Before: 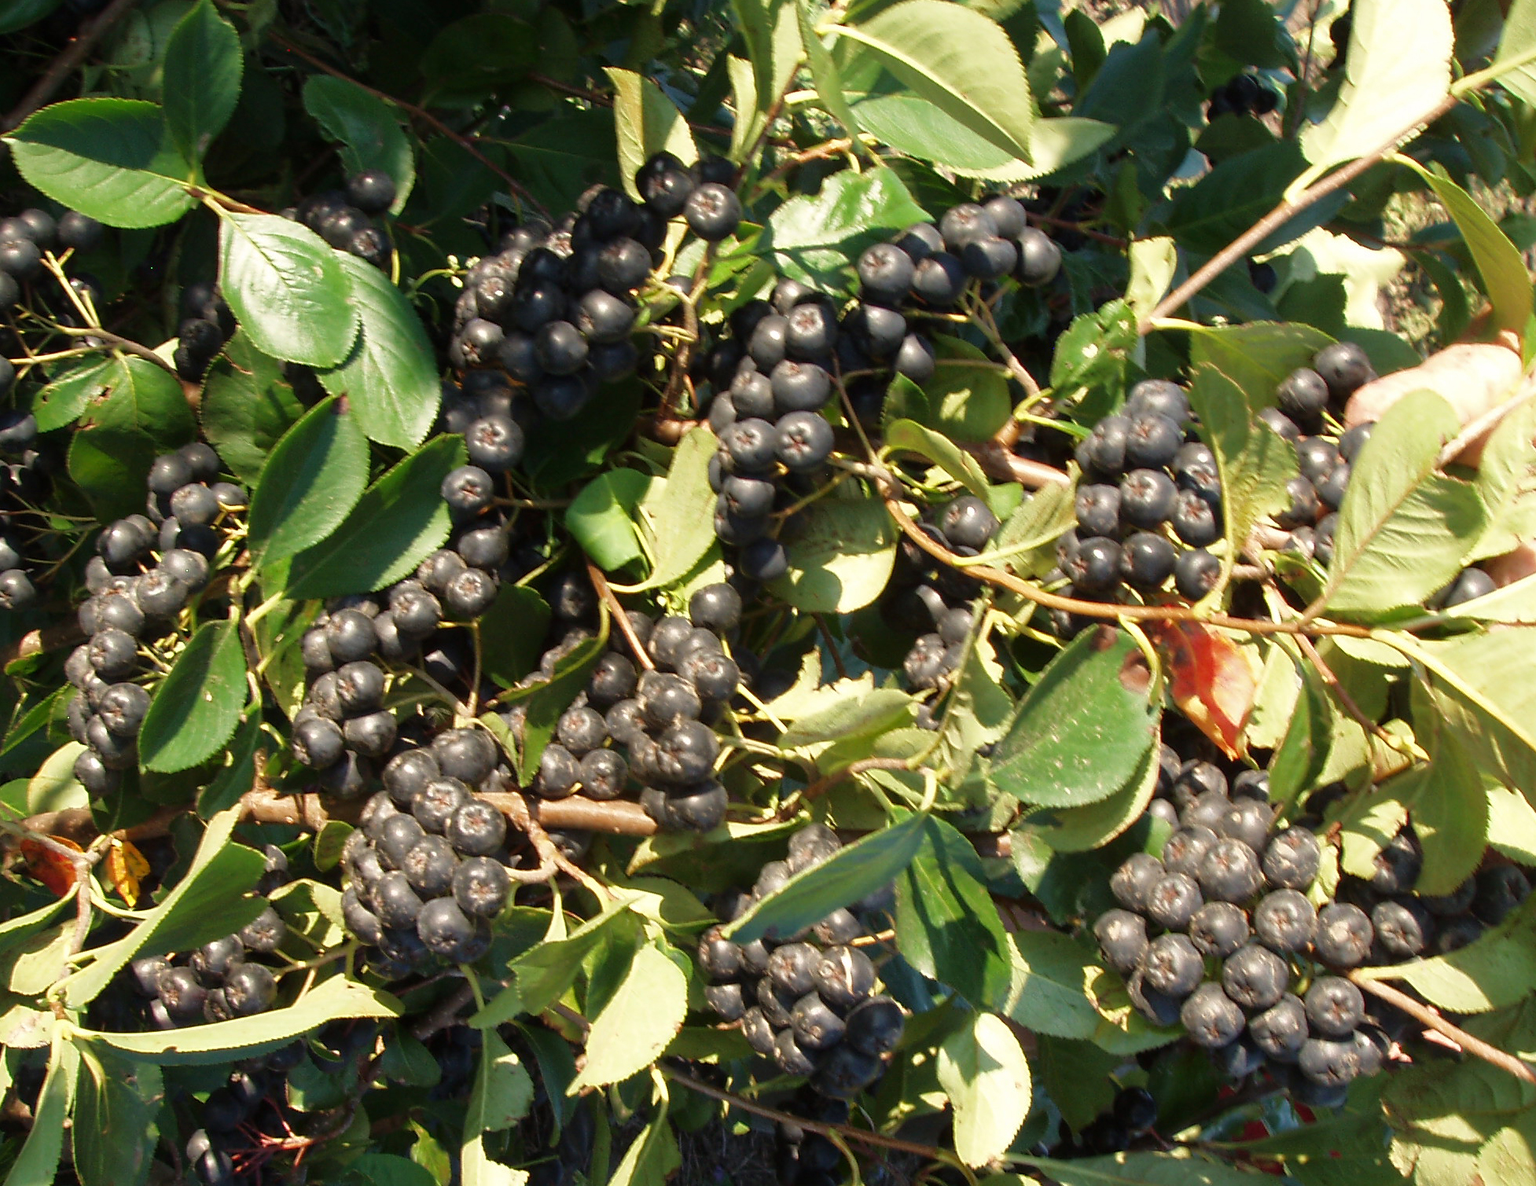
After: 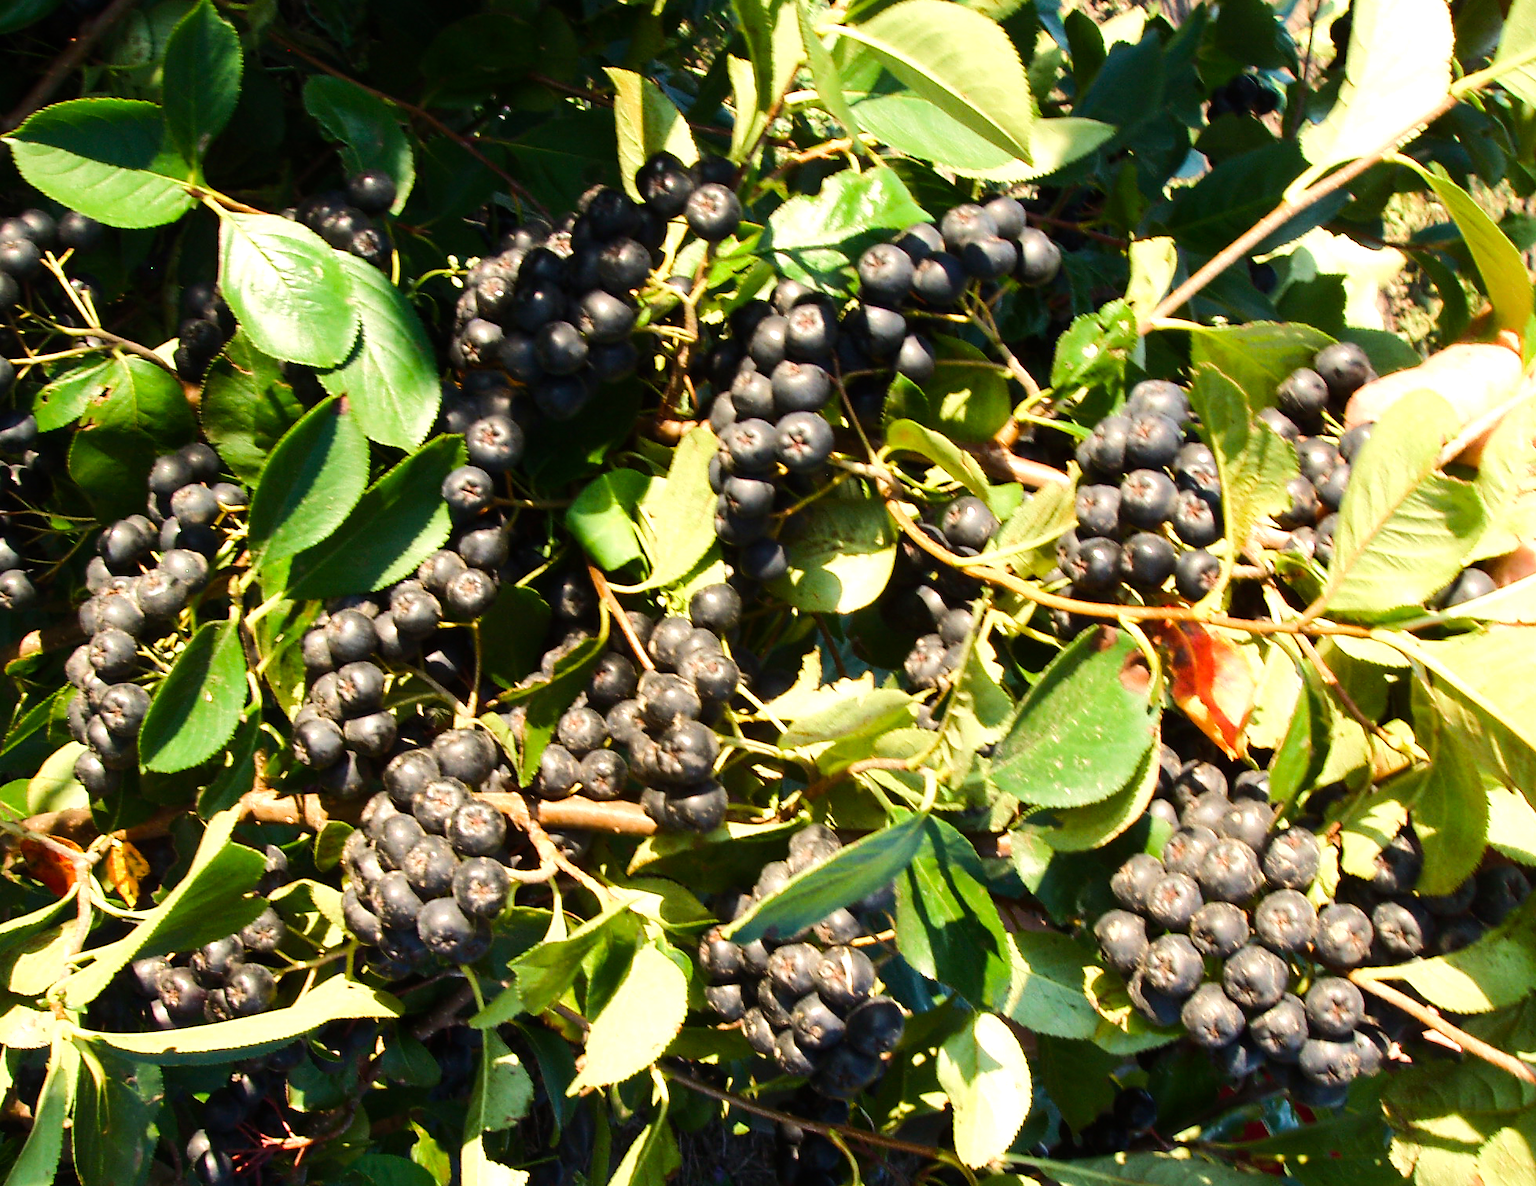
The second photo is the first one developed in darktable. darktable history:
color balance rgb: shadows lift › luminance -20%, power › hue 72.24°, highlights gain › luminance 15%, global offset › hue 171.6°, perceptual saturation grading › highlights -15%, perceptual saturation grading › shadows 25%, global vibrance 35%, contrast 10%
rgb curve: curves: ch0 [(0, 0) (0.284, 0.292) (0.505, 0.644) (1, 1)]; ch1 [(0, 0) (0.284, 0.292) (0.505, 0.644) (1, 1)]; ch2 [(0, 0) (0.284, 0.292) (0.505, 0.644) (1, 1)], compensate middle gray true
